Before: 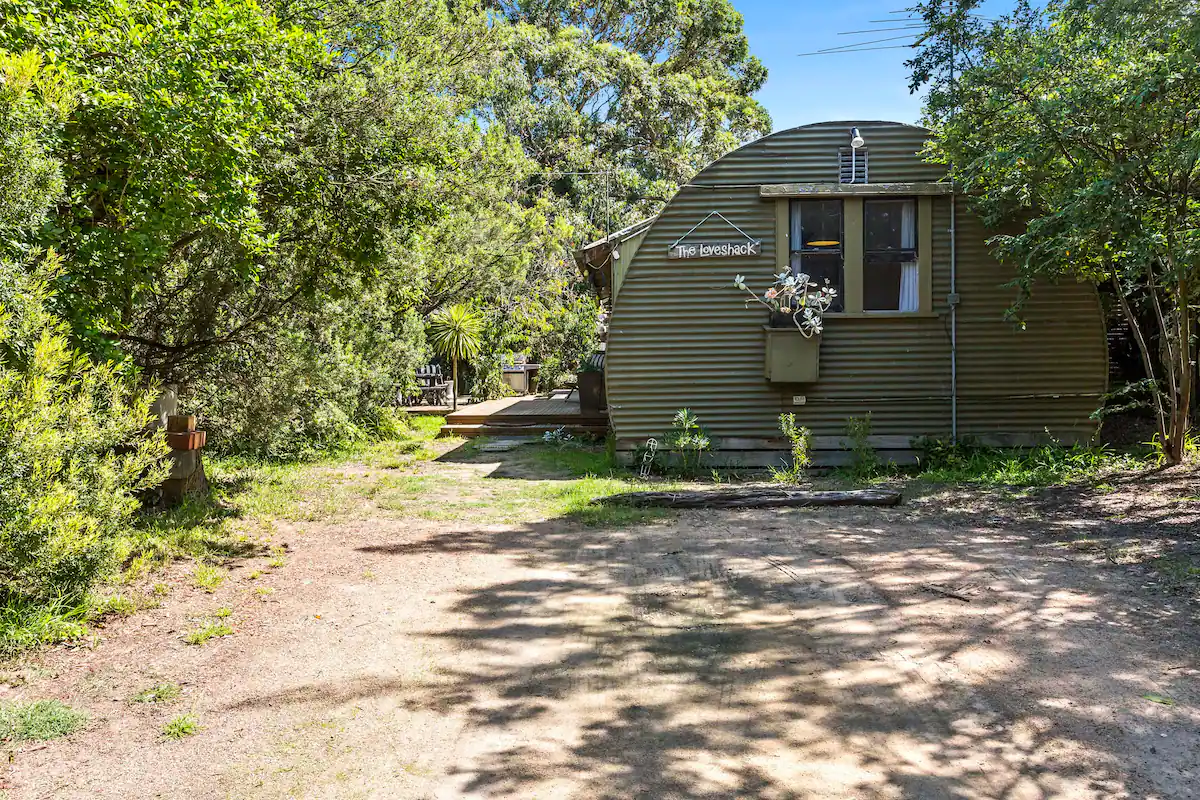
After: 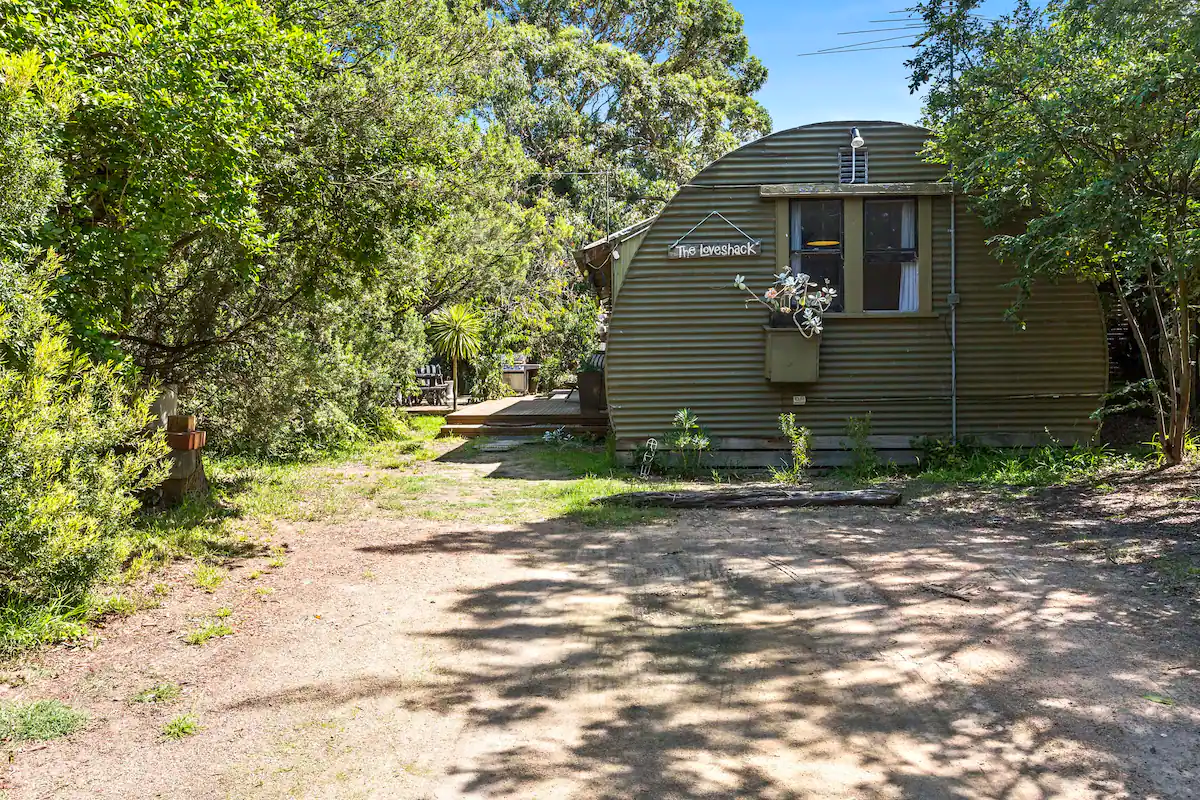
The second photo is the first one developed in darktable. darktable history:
tone equalizer: on, module defaults
tone curve: curves: ch0 [(0, 0) (0.003, 0.003) (0.011, 0.015) (0.025, 0.031) (0.044, 0.056) (0.069, 0.083) (0.1, 0.113) (0.136, 0.145) (0.177, 0.184) (0.224, 0.225) (0.277, 0.275) (0.335, 0.327) (0.399, 0.385) (0.468, 0.447) (0.543, 0.528) (0.623, 0.611) (0.709, 0.703) (0.801, 0.802) (0.898, 0.902) (1, 1)]
